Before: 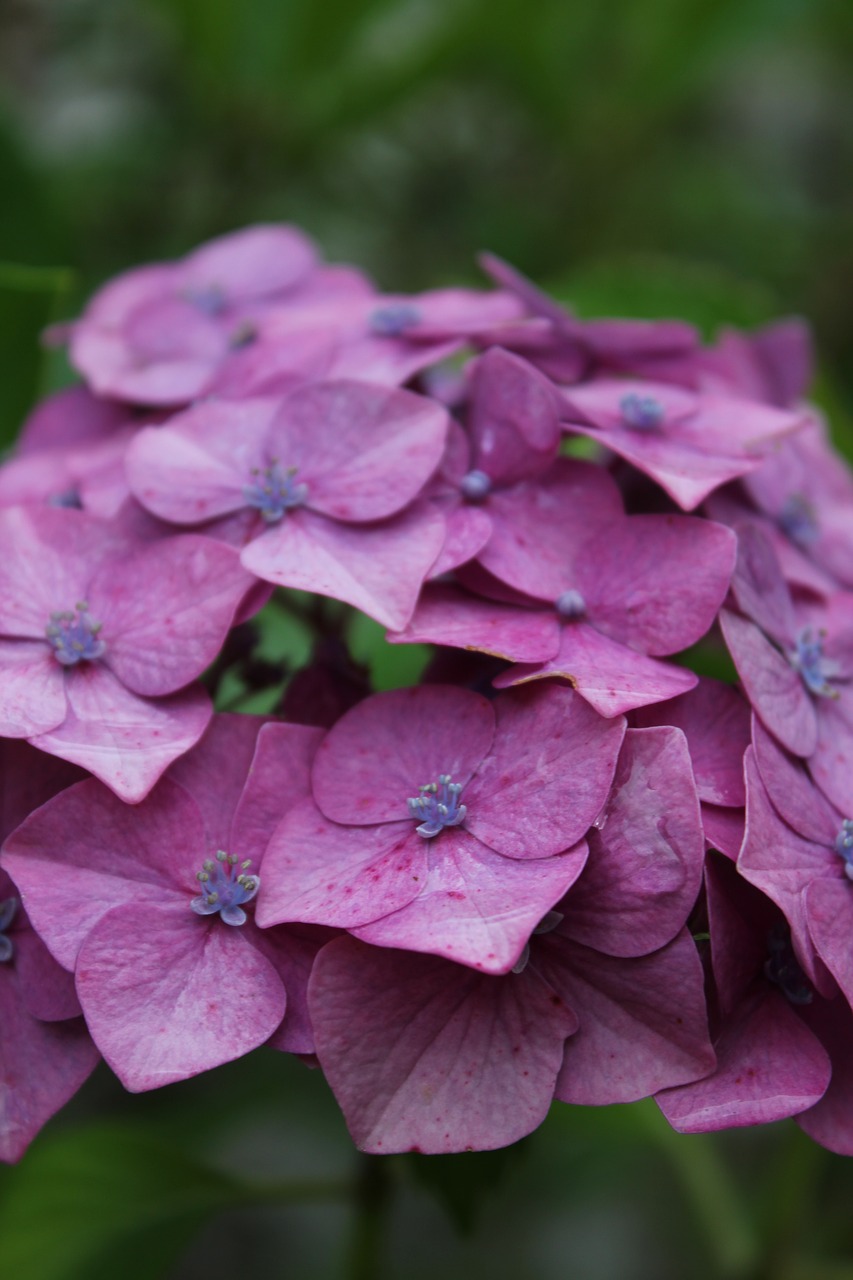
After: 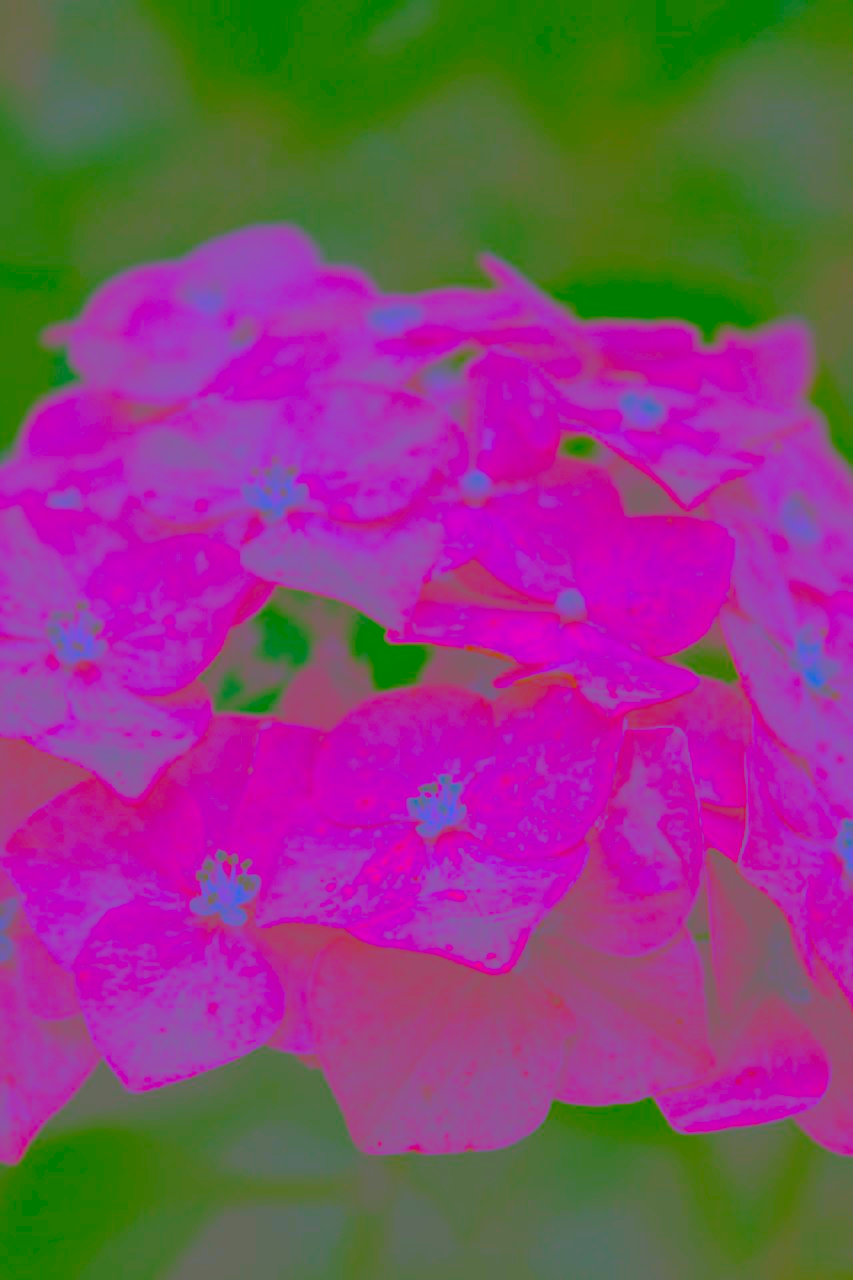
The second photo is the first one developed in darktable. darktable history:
contrast brightness saturation: contrast -0.973, brightness -0.173, saturation 0.735
tone curve: curves: ch0 [(0, 0) (0.004, 0.001) (0.133, 0.112) (0.325, 0.362) (0.832, 0.893) (1, 1)], preserve colors none
